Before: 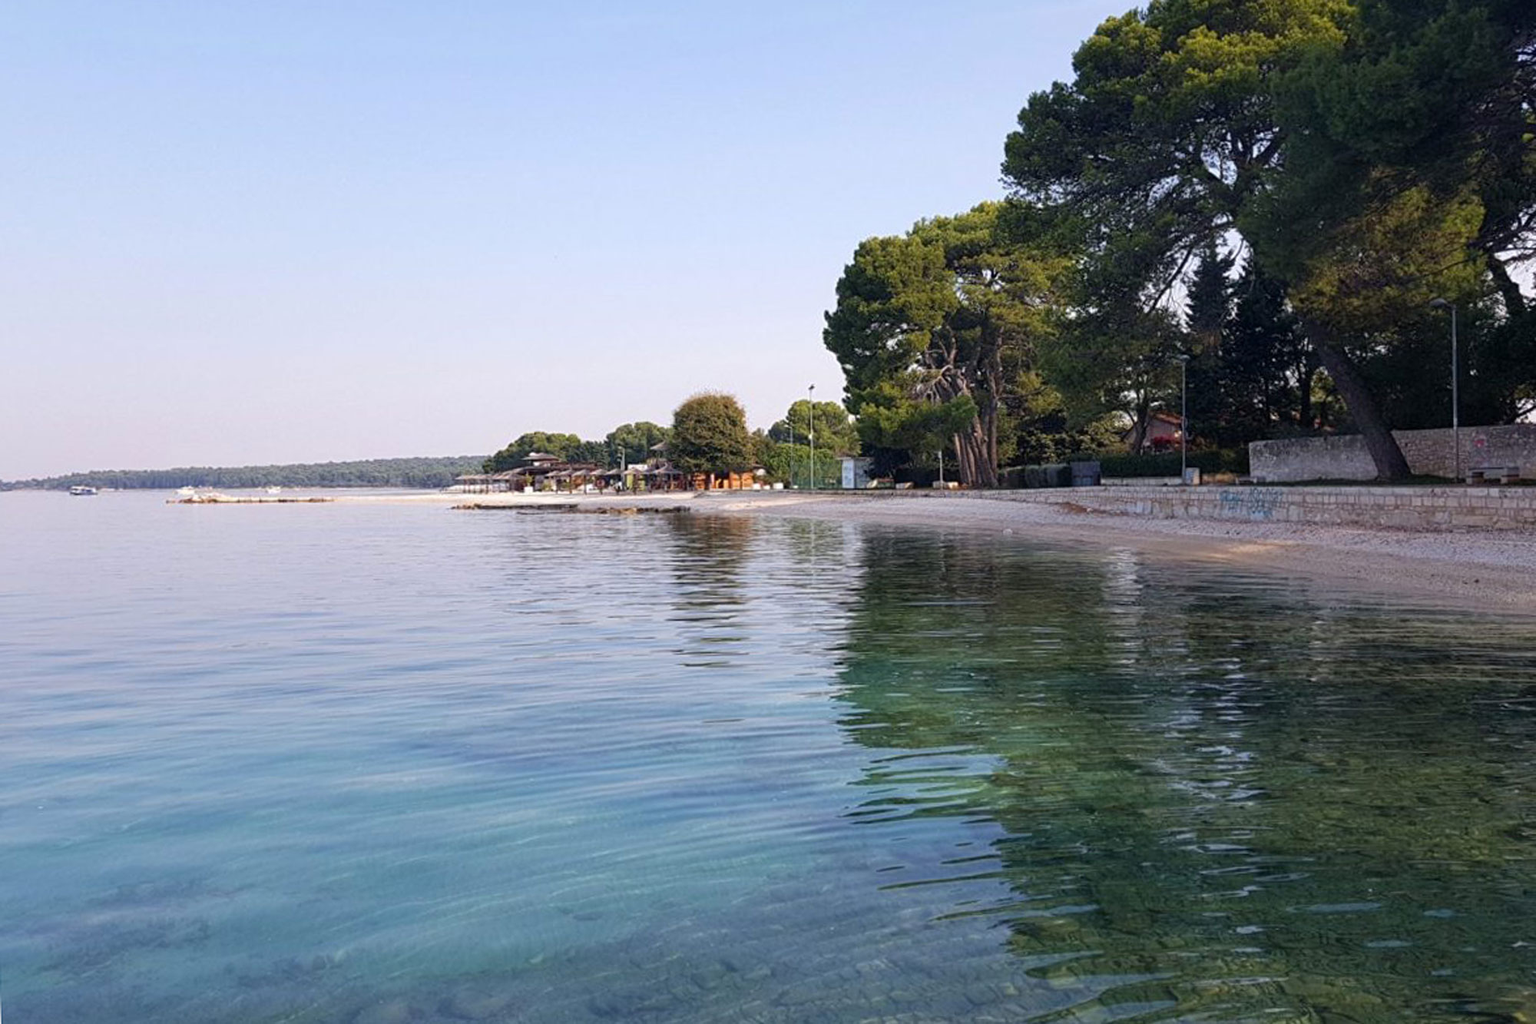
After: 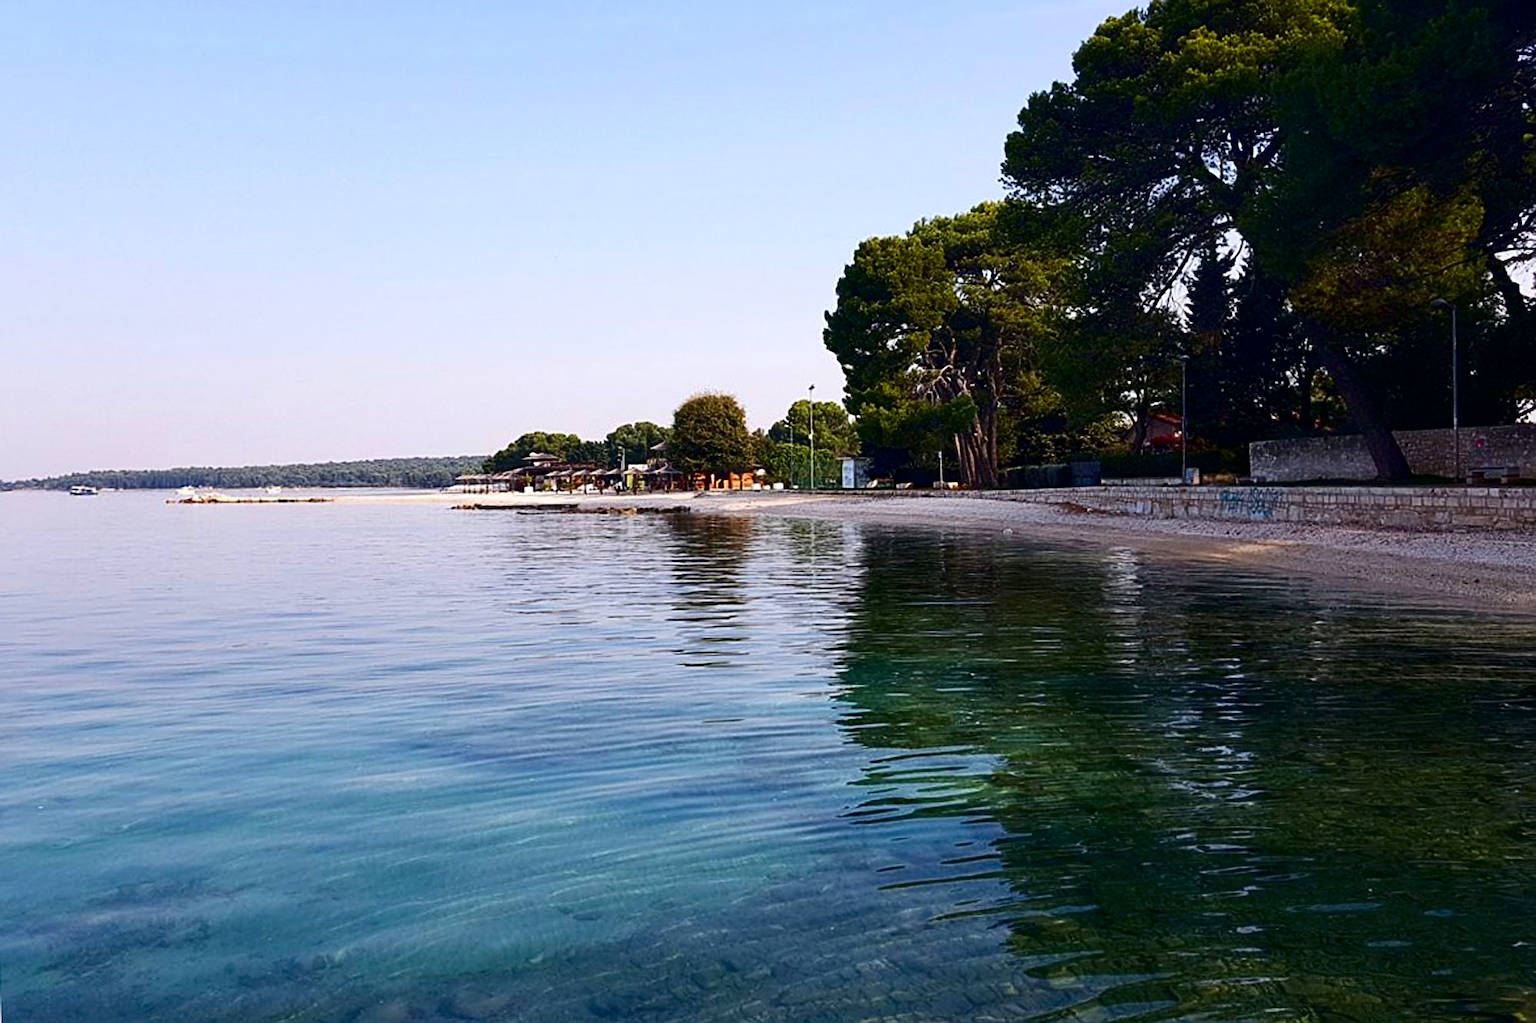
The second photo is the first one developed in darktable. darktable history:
sharpen: on, module defaults
contrast brightness saturation: contrast 0.222, brightness -0.189, saturation 0.238
